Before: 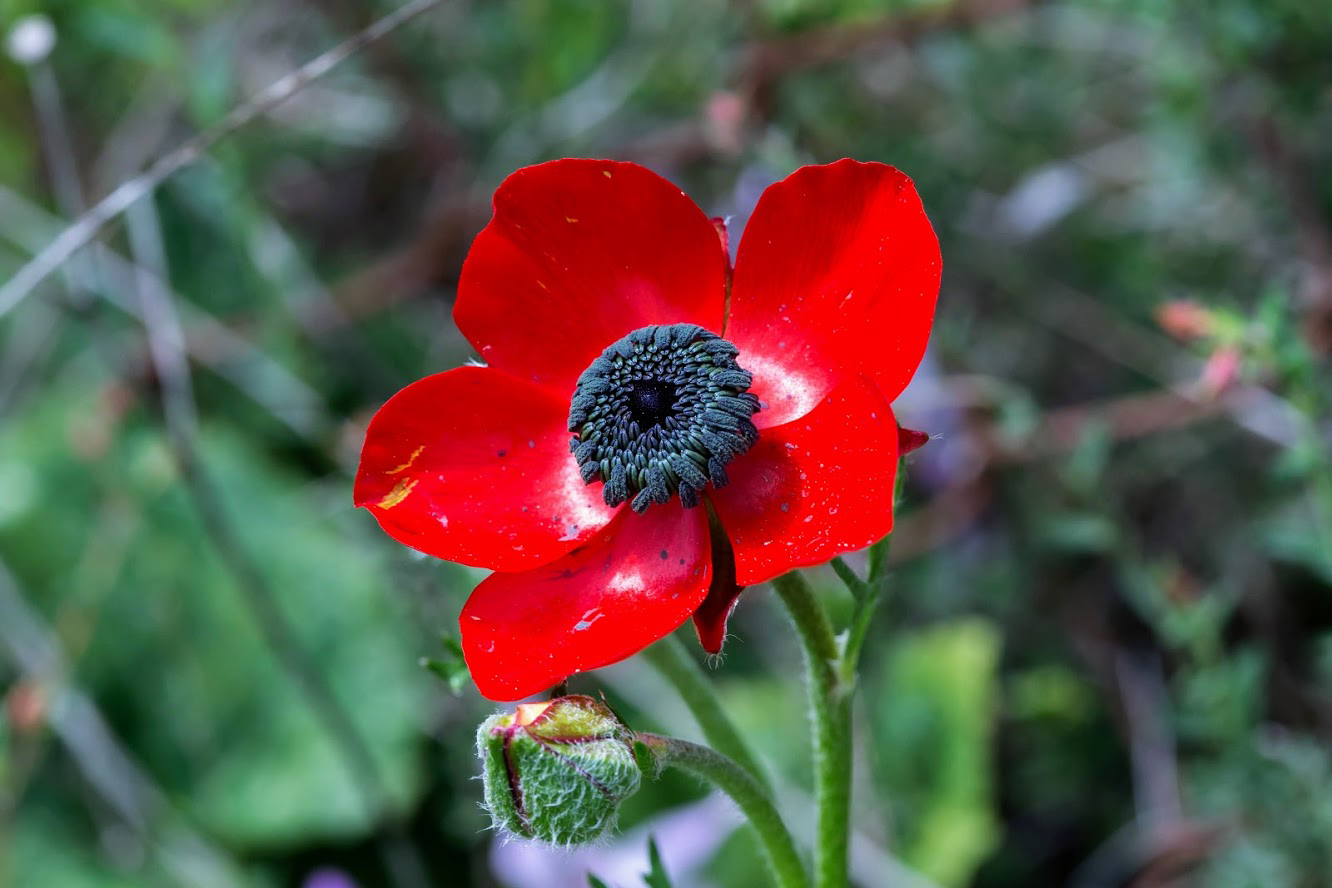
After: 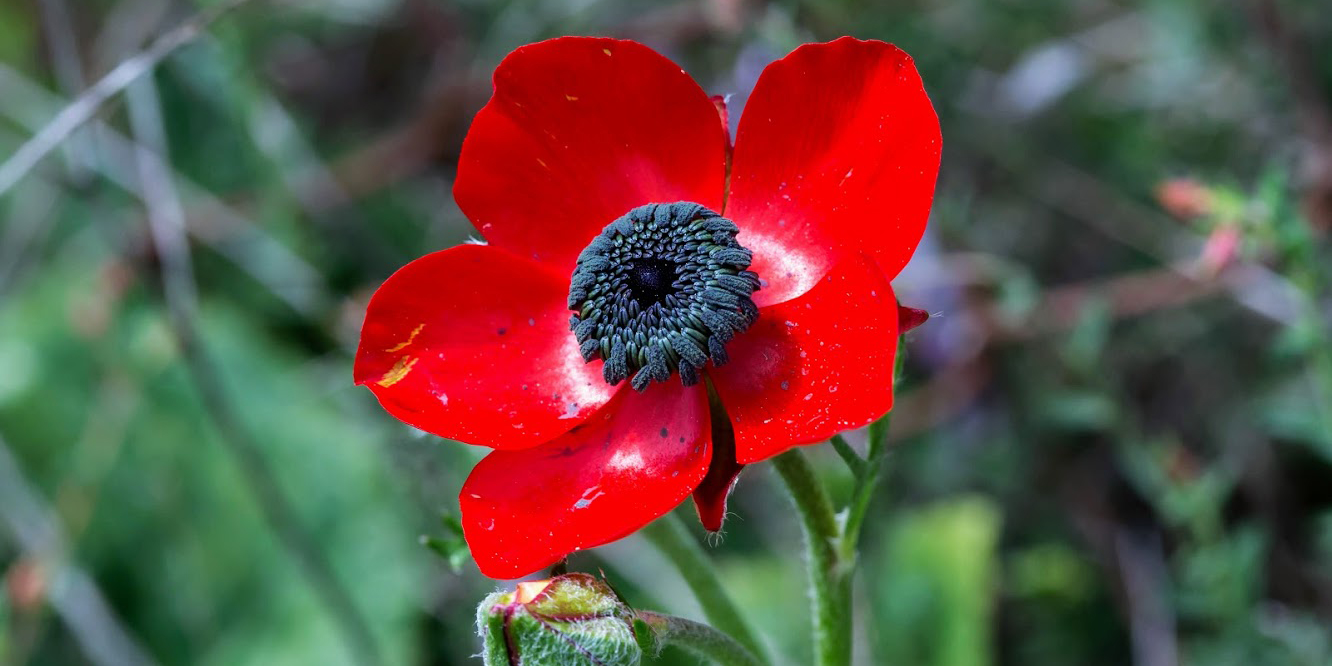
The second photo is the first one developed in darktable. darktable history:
crop: top 13.819%, bottom 11.169%
